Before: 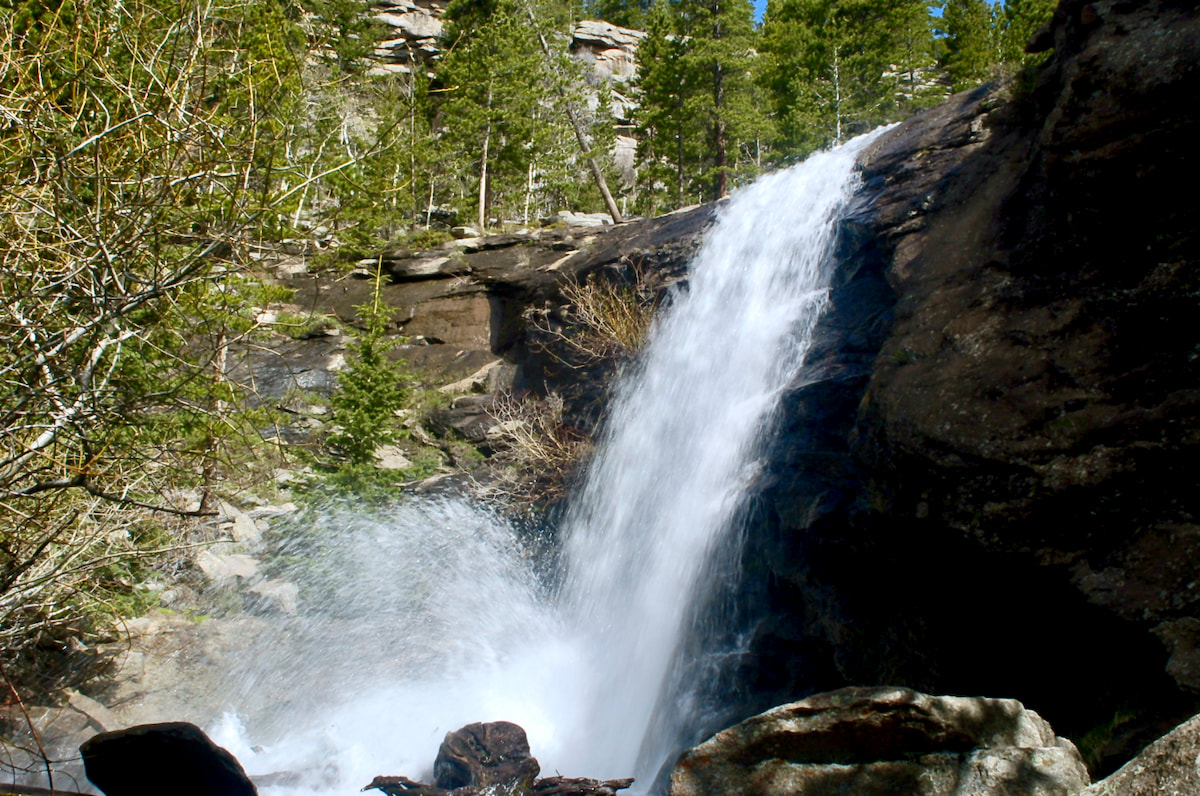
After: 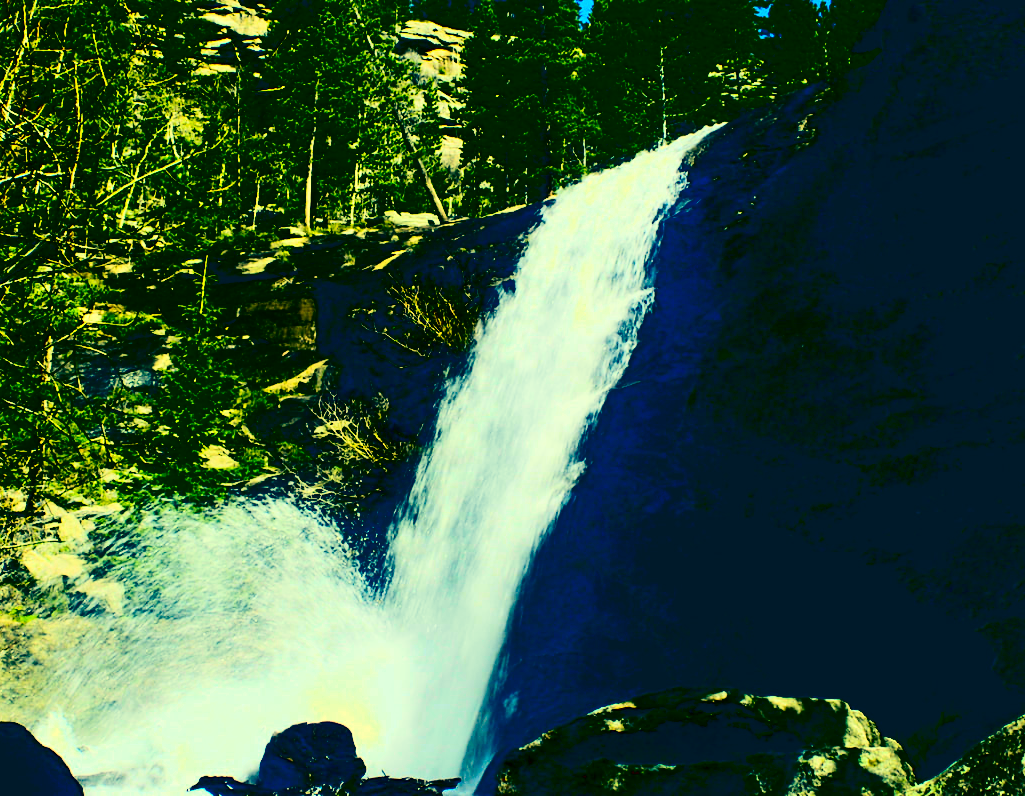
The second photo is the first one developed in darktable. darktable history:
color correction: highlights a* -15.72, highlights b* 39.93, shadows a* -39.57, shadows b* -26.85
crop and rotate: left 14.542%
color balance rgb: highlights gain › chroma 0.887%, highlights gain › hue 29.69°, perceptual saturation grading › global saturation 0.789%, global vibrance 34.789%
contrast brightness saturation: contrast 0.776, brightness -0.983, saturation 0.992
